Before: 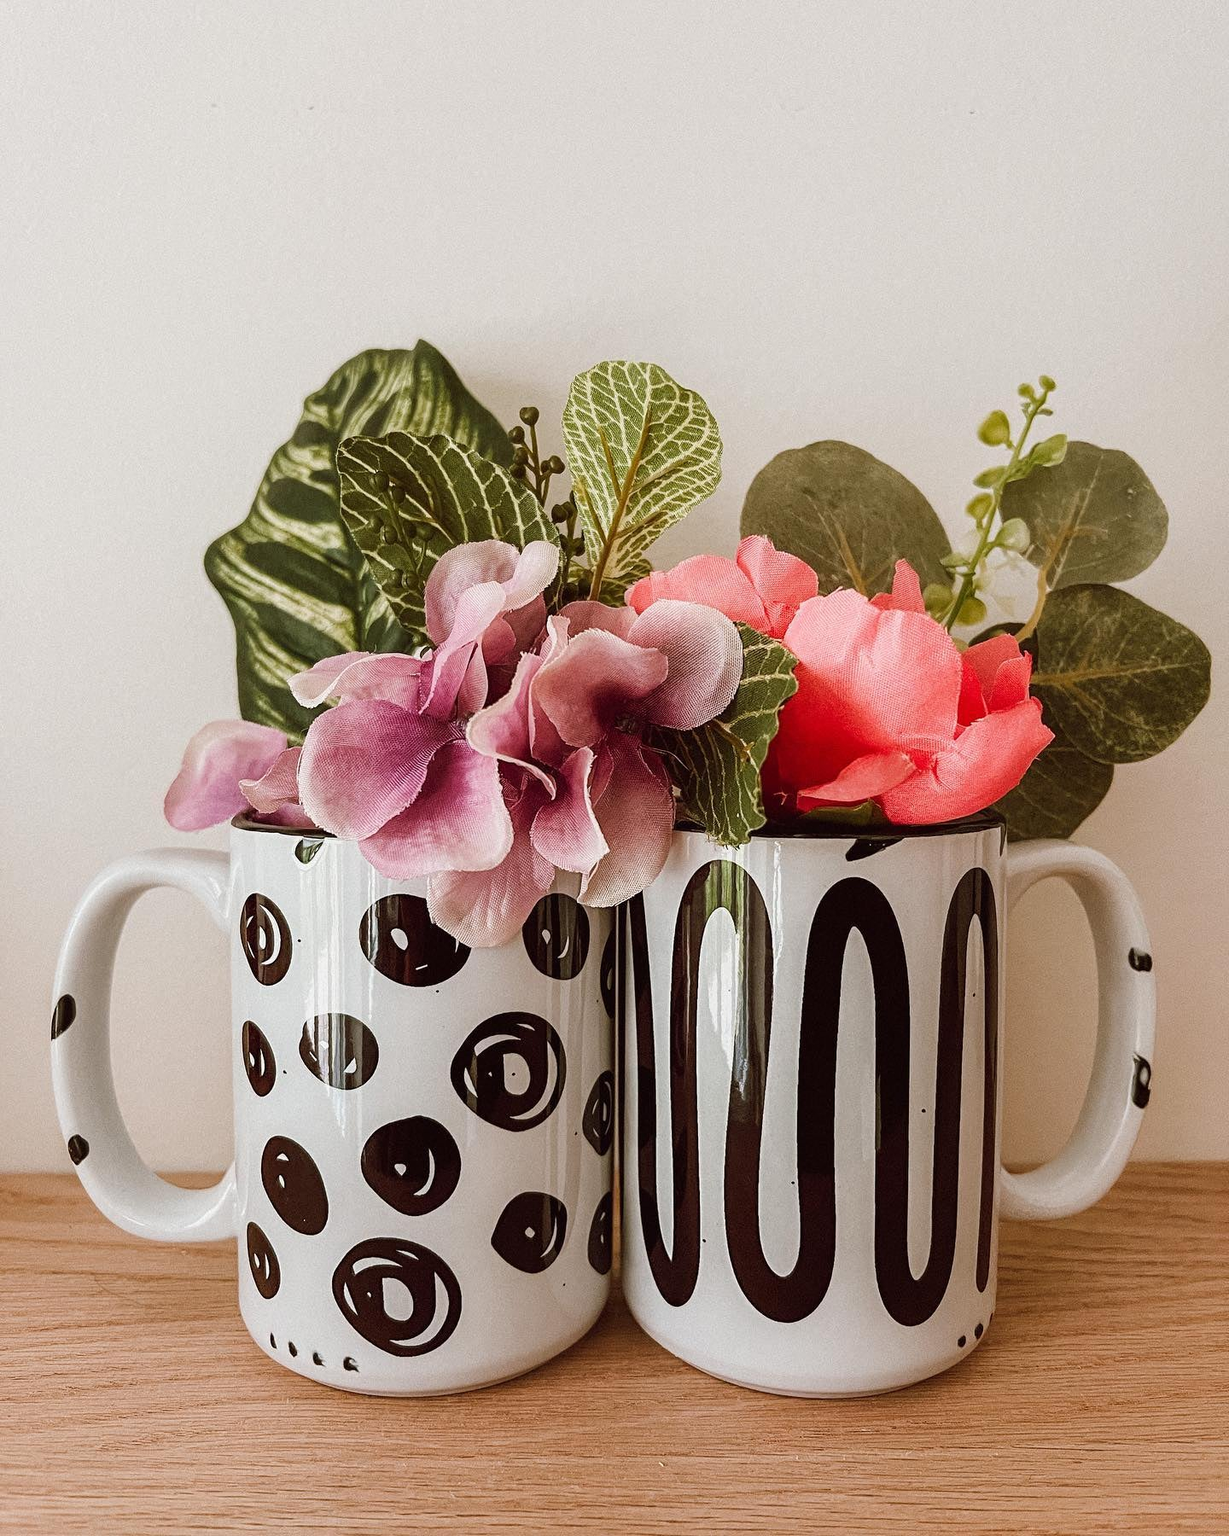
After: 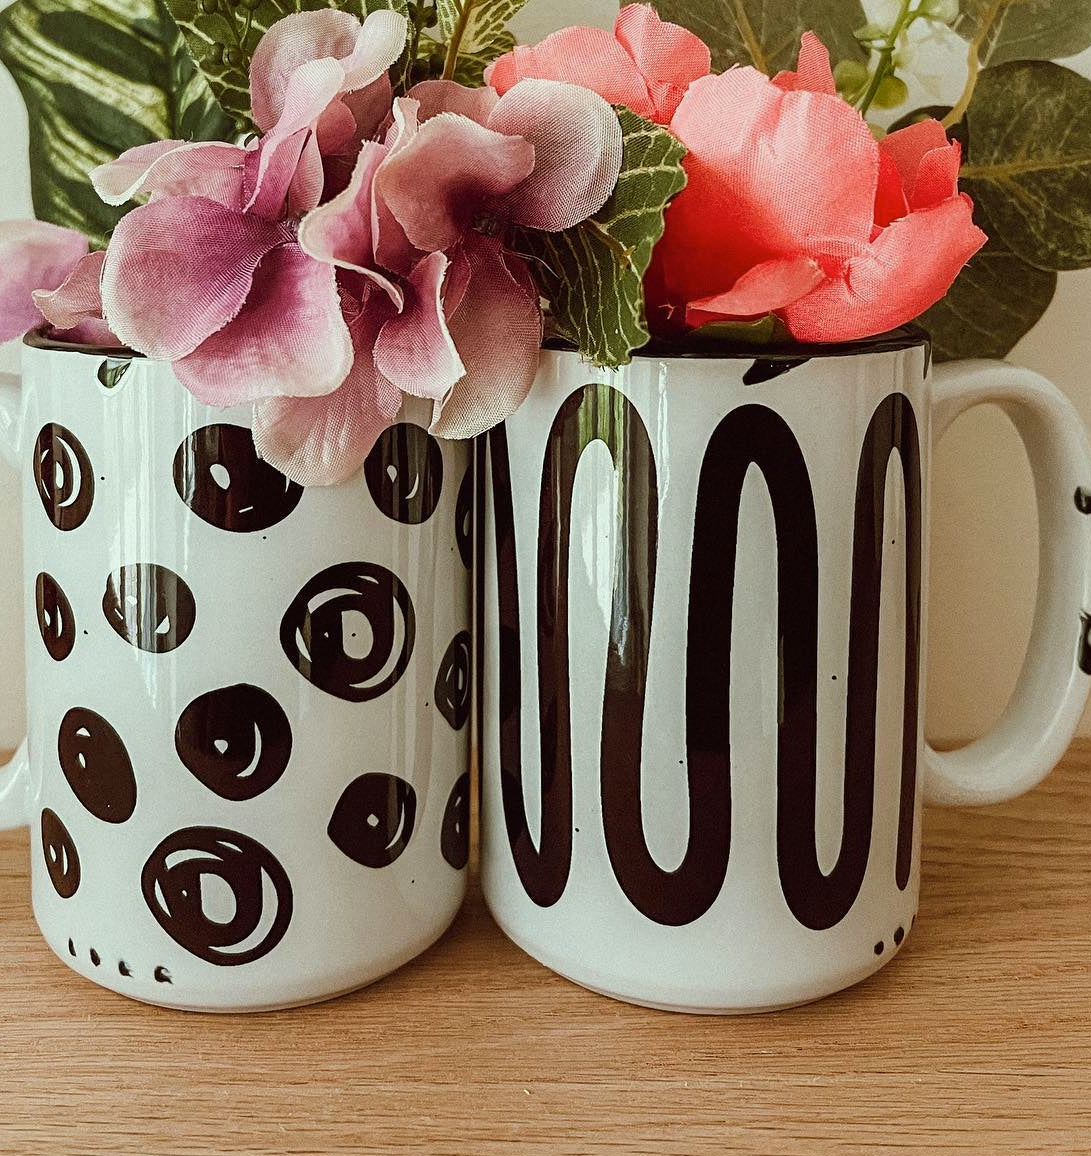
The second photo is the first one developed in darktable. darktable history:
color correction: highlights a* -7.87, highlights b* 3.11
crop and rotate: left 17.274%, top 34.677%, right 6.955%, bottom 1.049%
